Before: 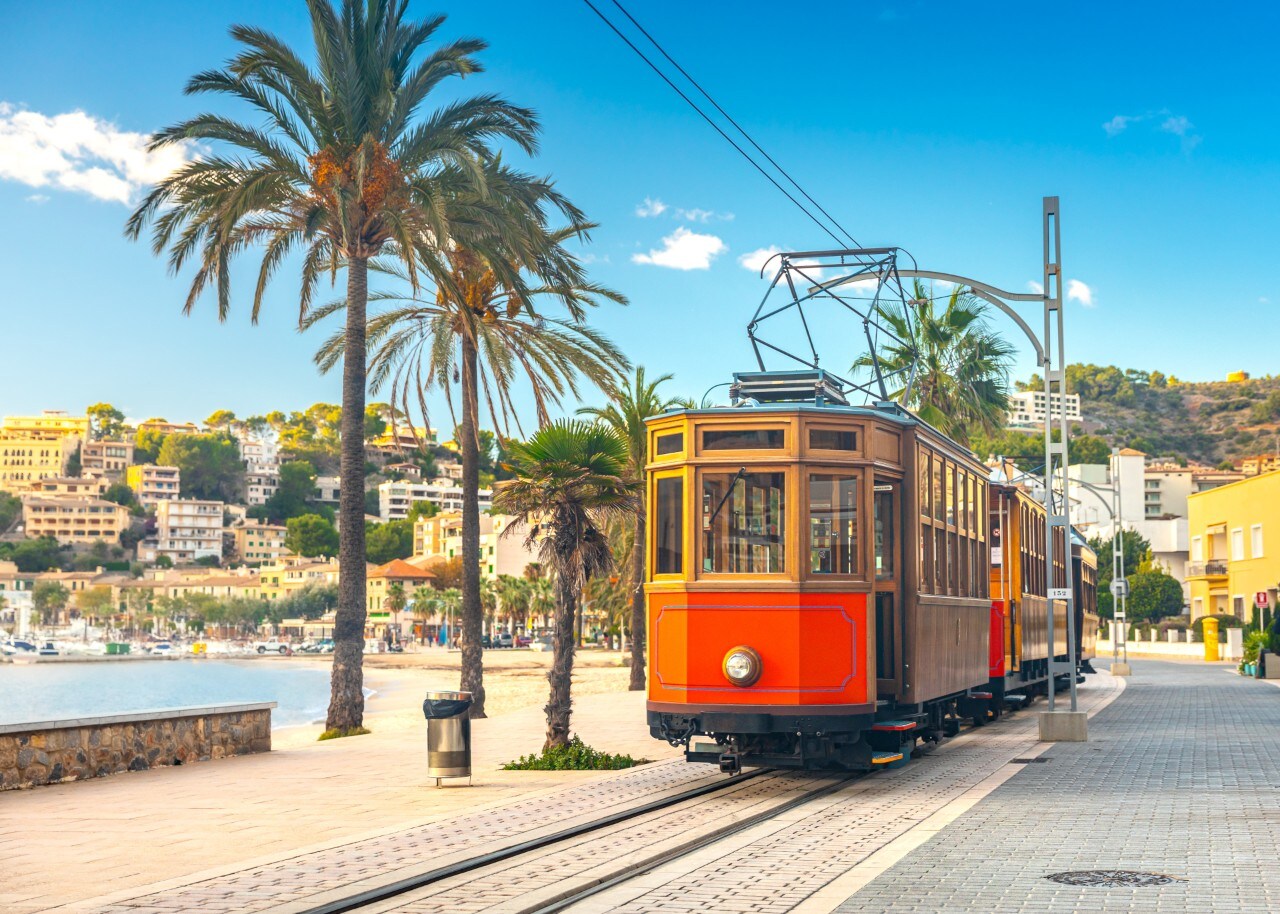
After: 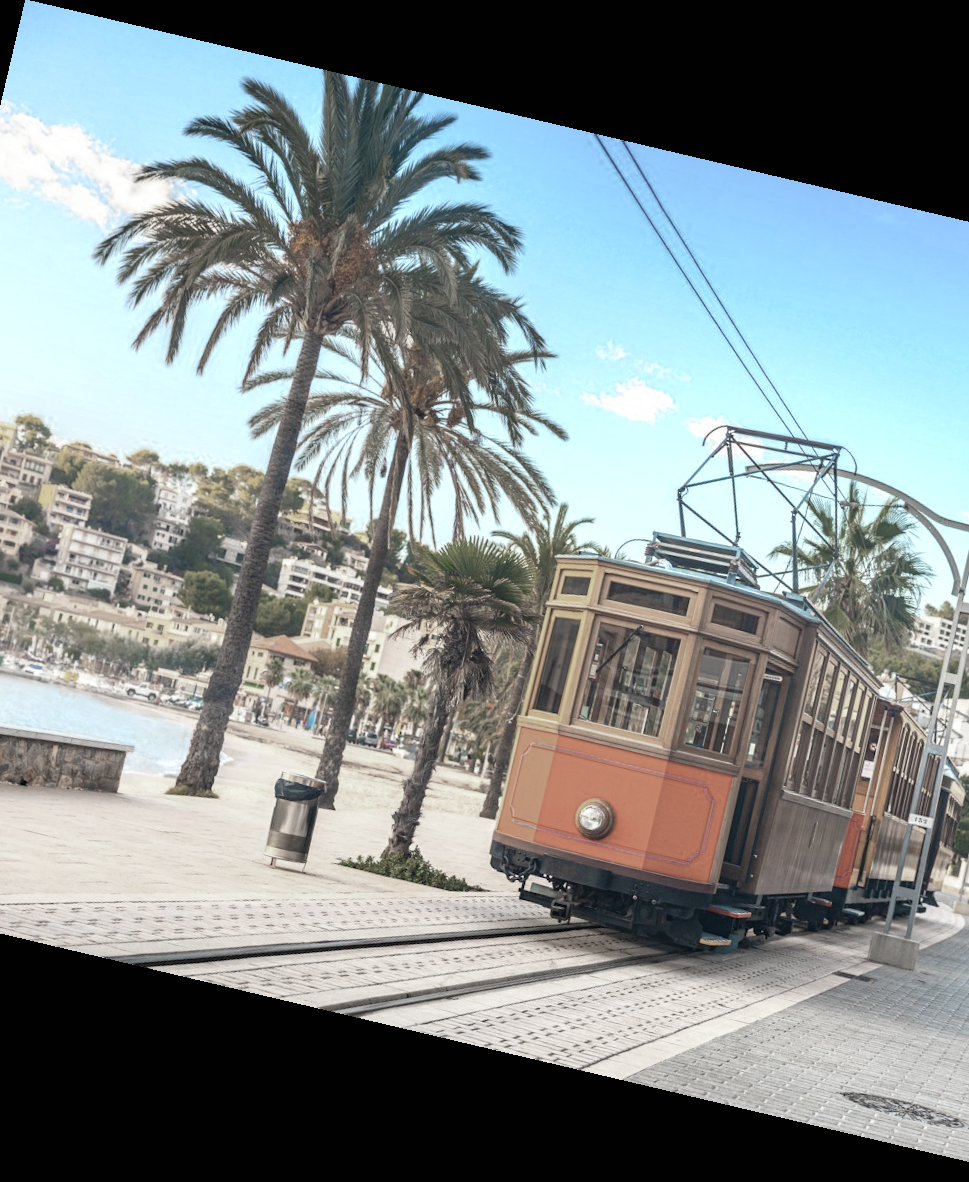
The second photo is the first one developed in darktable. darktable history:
crop and rotate: left 12.673%, right 20.66%
exposure: black level correction 0, compensate exposure bias true, compensate highlight preservation false
color zones: curves: ch0 [(0, 0.613) (0.01, 0.613) (0.245, 0.448) (0.498, 0.529) (0.642, 0.665) (0.879, 0.777) (0.99, 0.613)]; ch1 [(0, 0.272) (0.219, 0.127) (0.724, 0.346)]
rotate and perspective: rotation 13.27°, automatic cropping off
